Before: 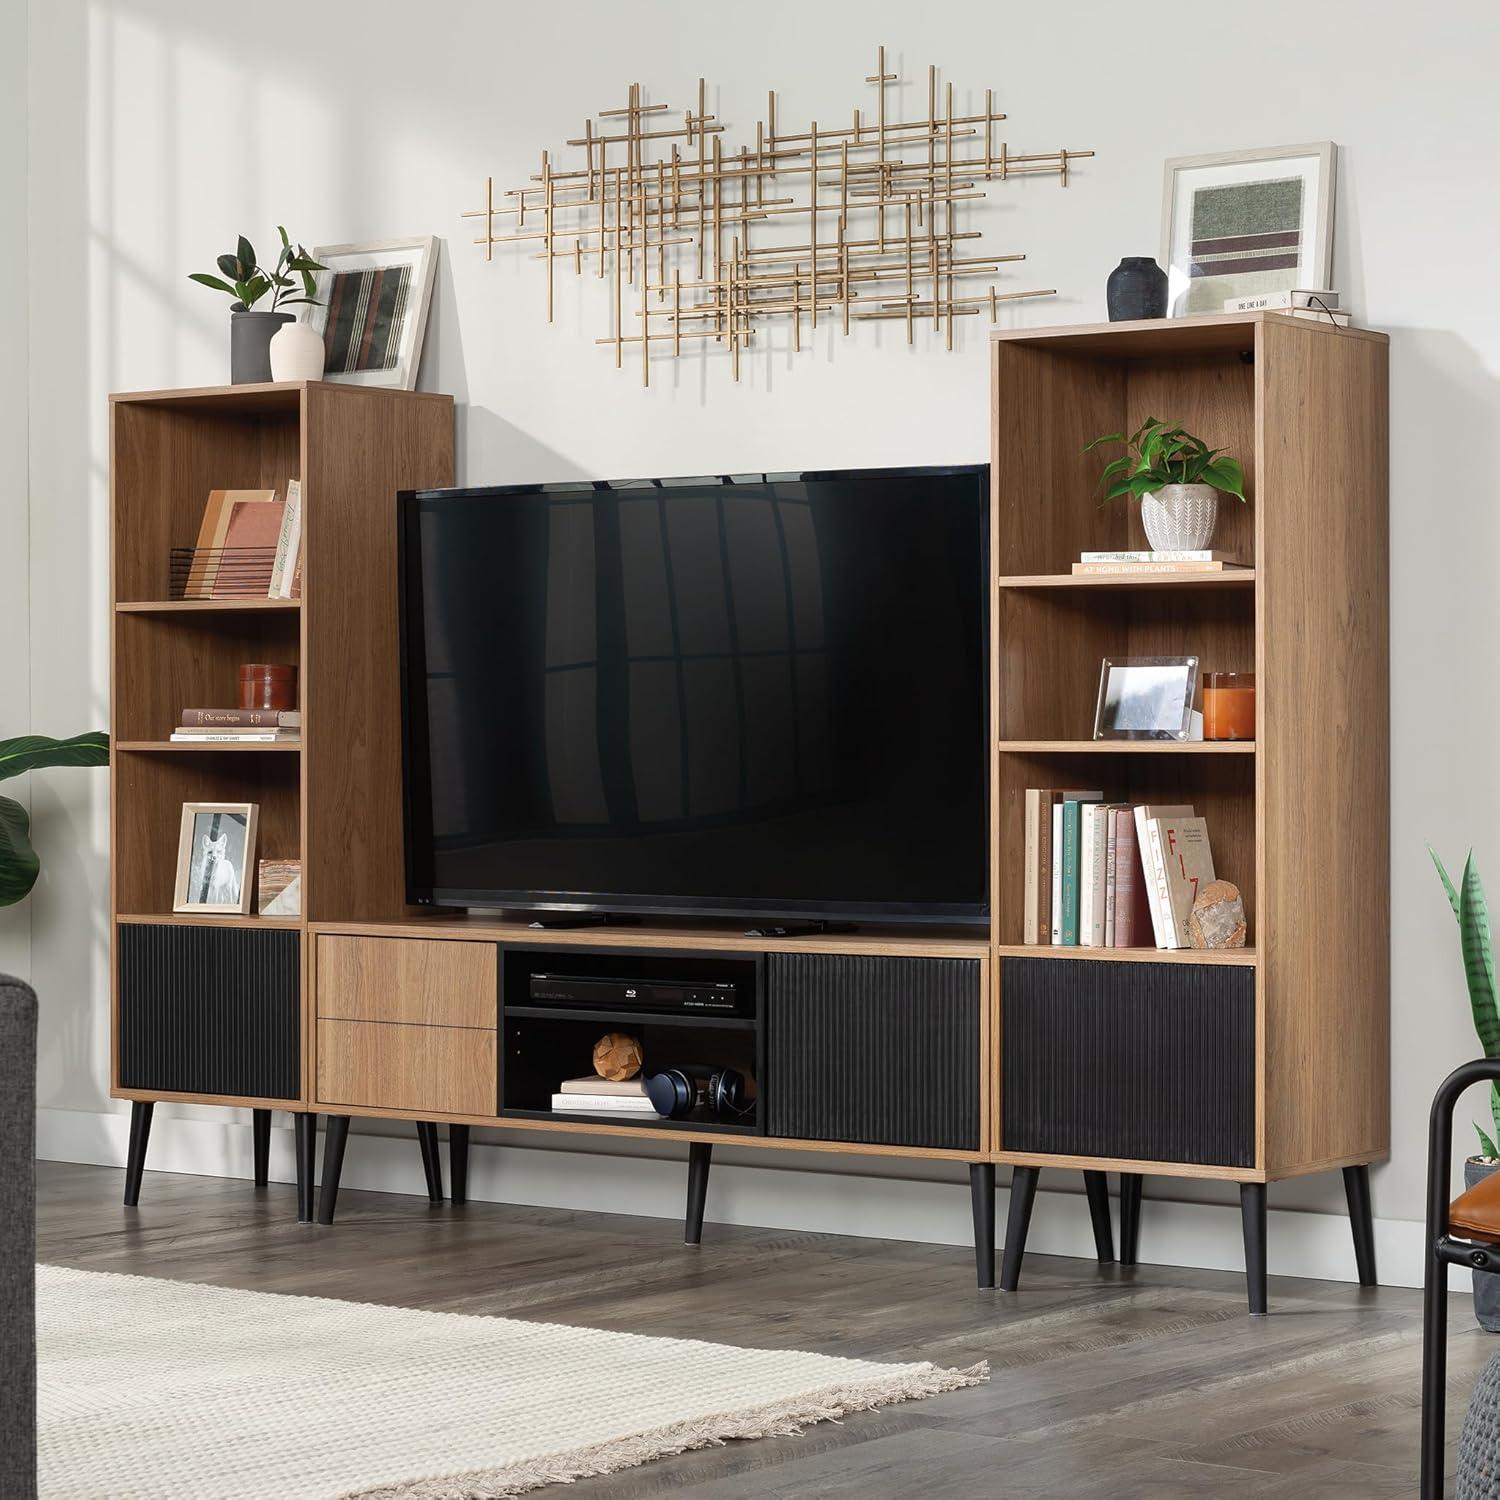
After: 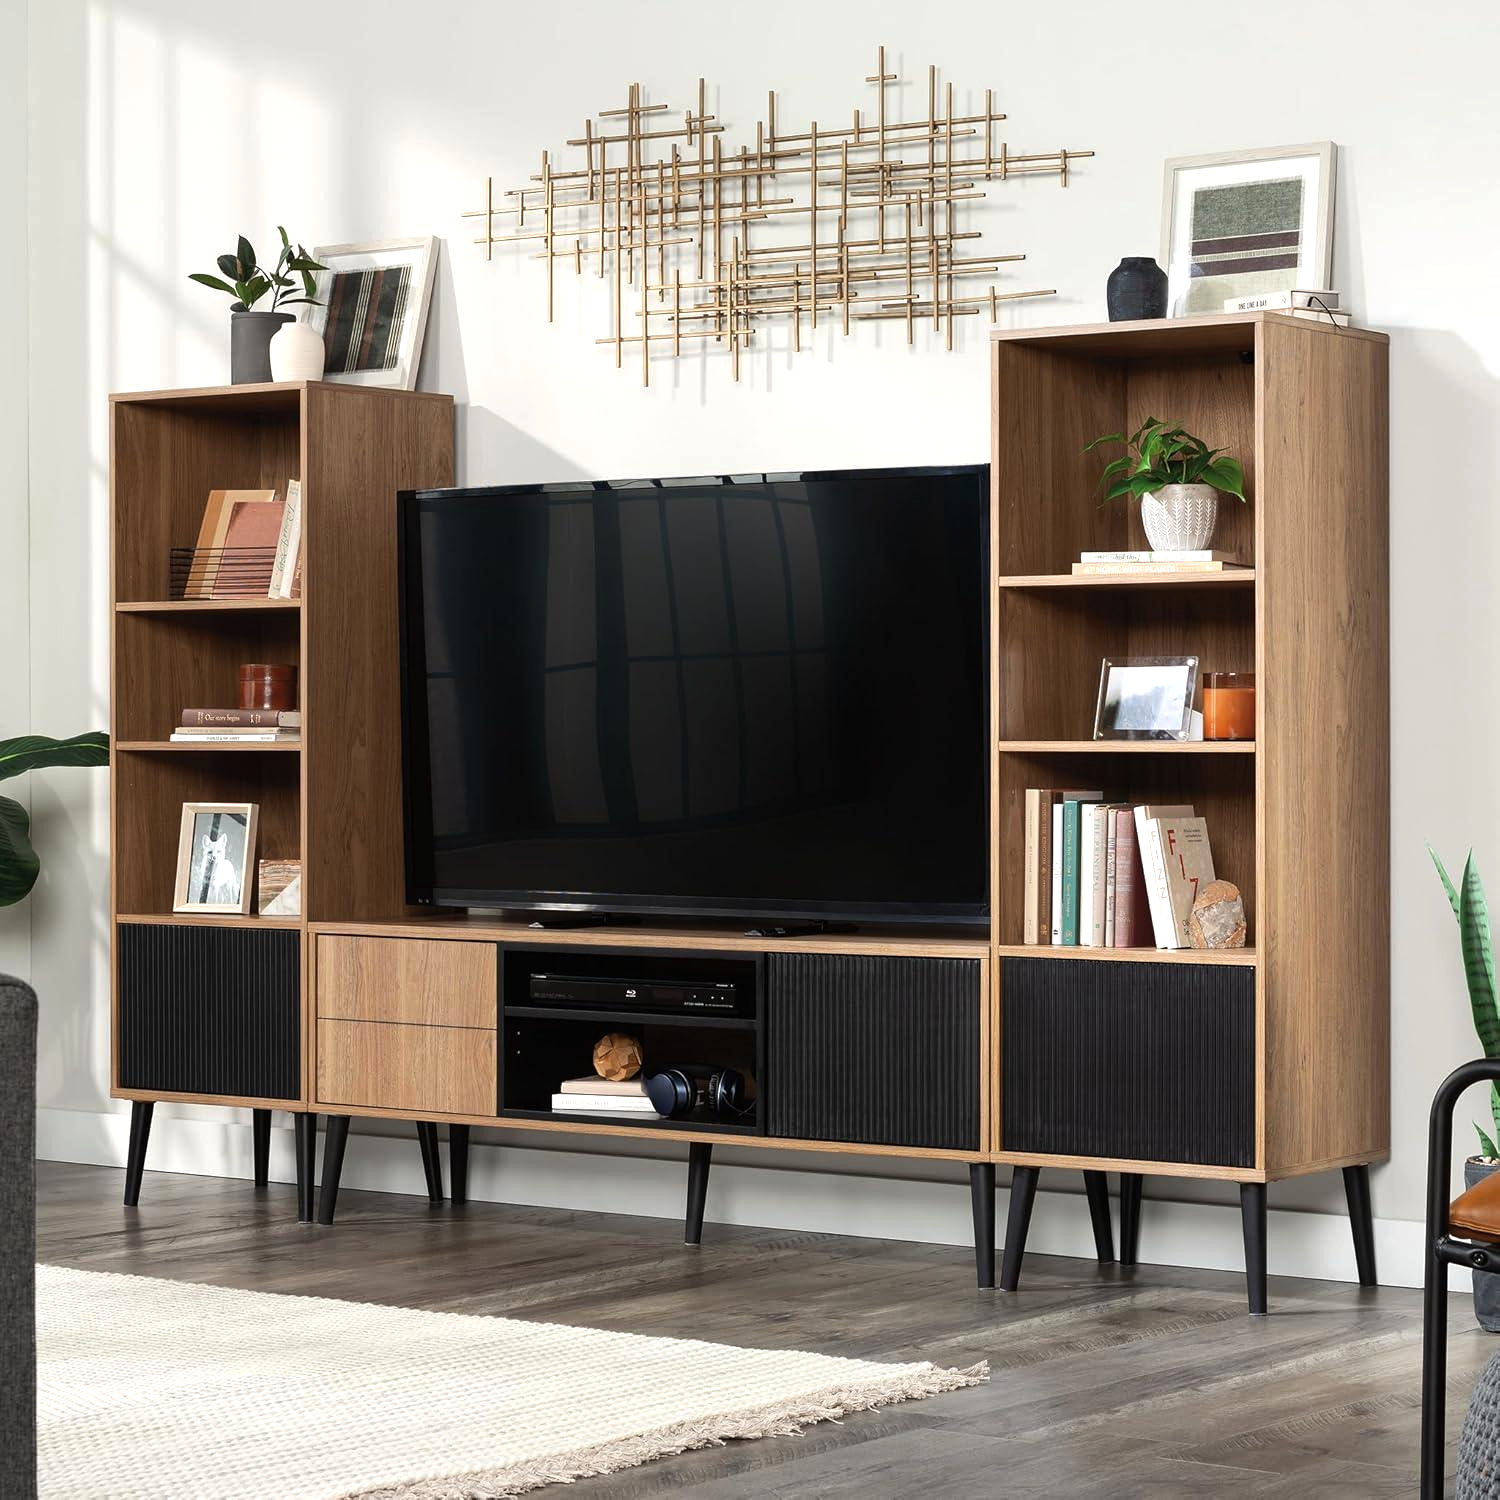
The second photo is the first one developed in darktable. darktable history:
exposure: black level correction 0, exposure 0 EV, compensate highlight preservation false
tone equalizer: -8 EV -0.401 EV, -7 EV -0.415 EV, -6 EV -0.307 EV, -5 EV -0.249 EV, -3 EV 0.214 EV, -2 EV 0.351 EV, -1 EV 0.398 EV, +0 EV 0.44 EV, edges refinement/feathering 500, mask exposure compensation -1.57 EV, preserve details no
